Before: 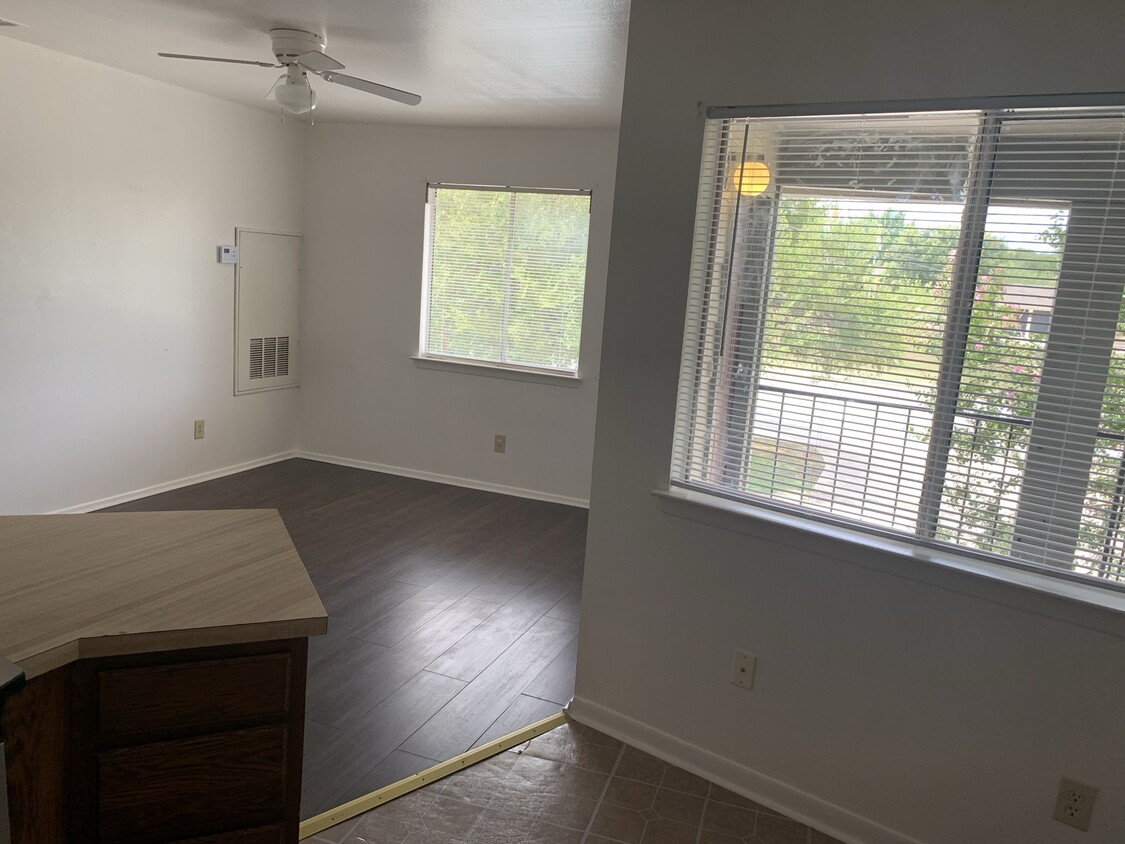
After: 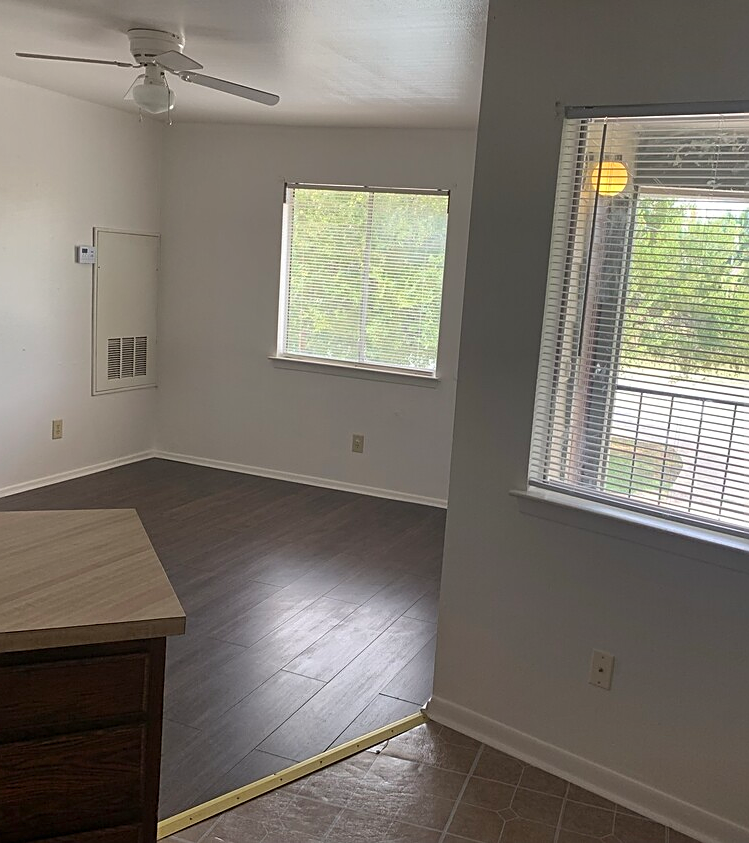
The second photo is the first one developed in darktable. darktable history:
crop and rotate: left 12.673%, right 20.66%
shadows and highlights: highlights color adjustment 0%, low approximation 0.01, soften with gaussian
sharpen: on, module defaults
